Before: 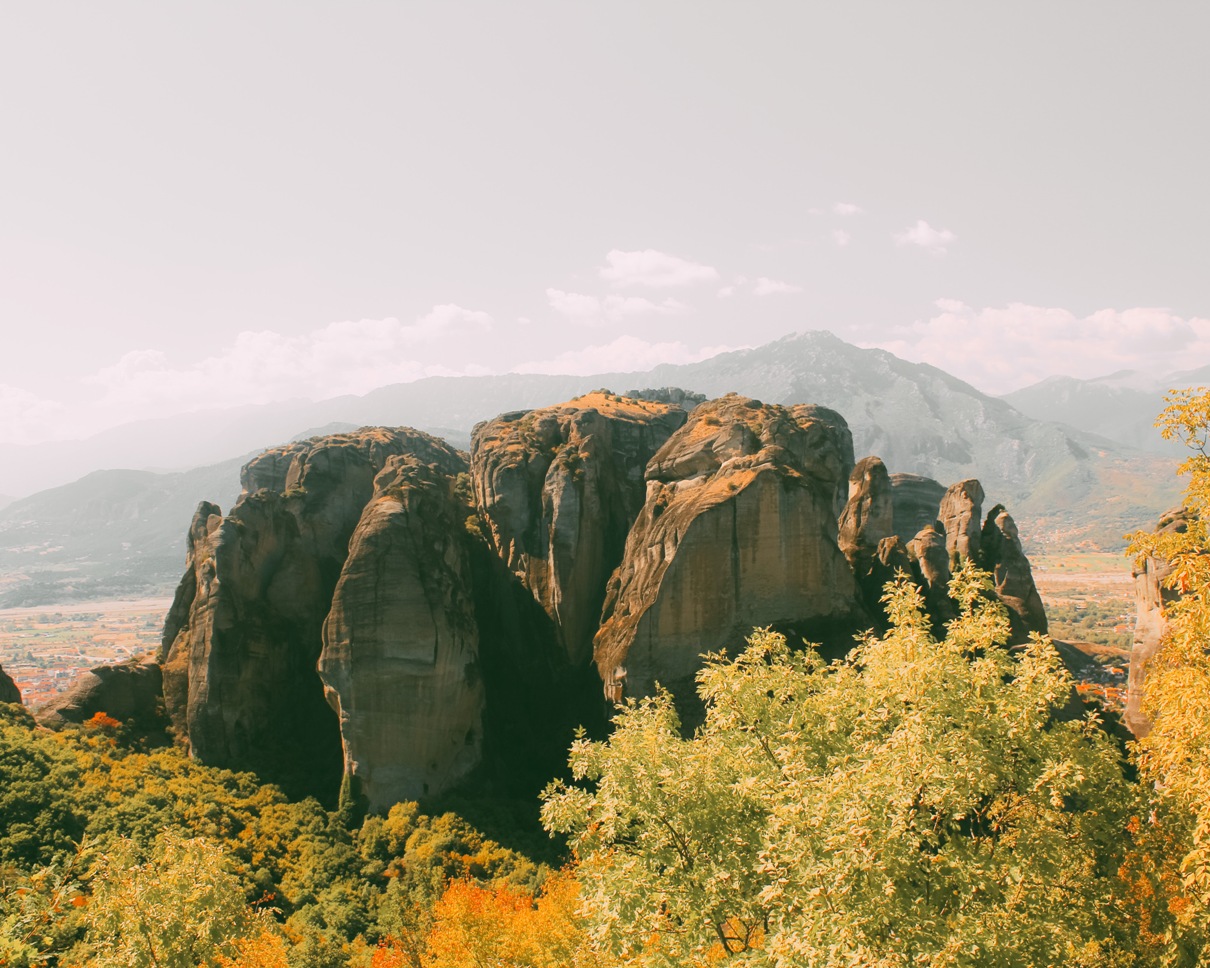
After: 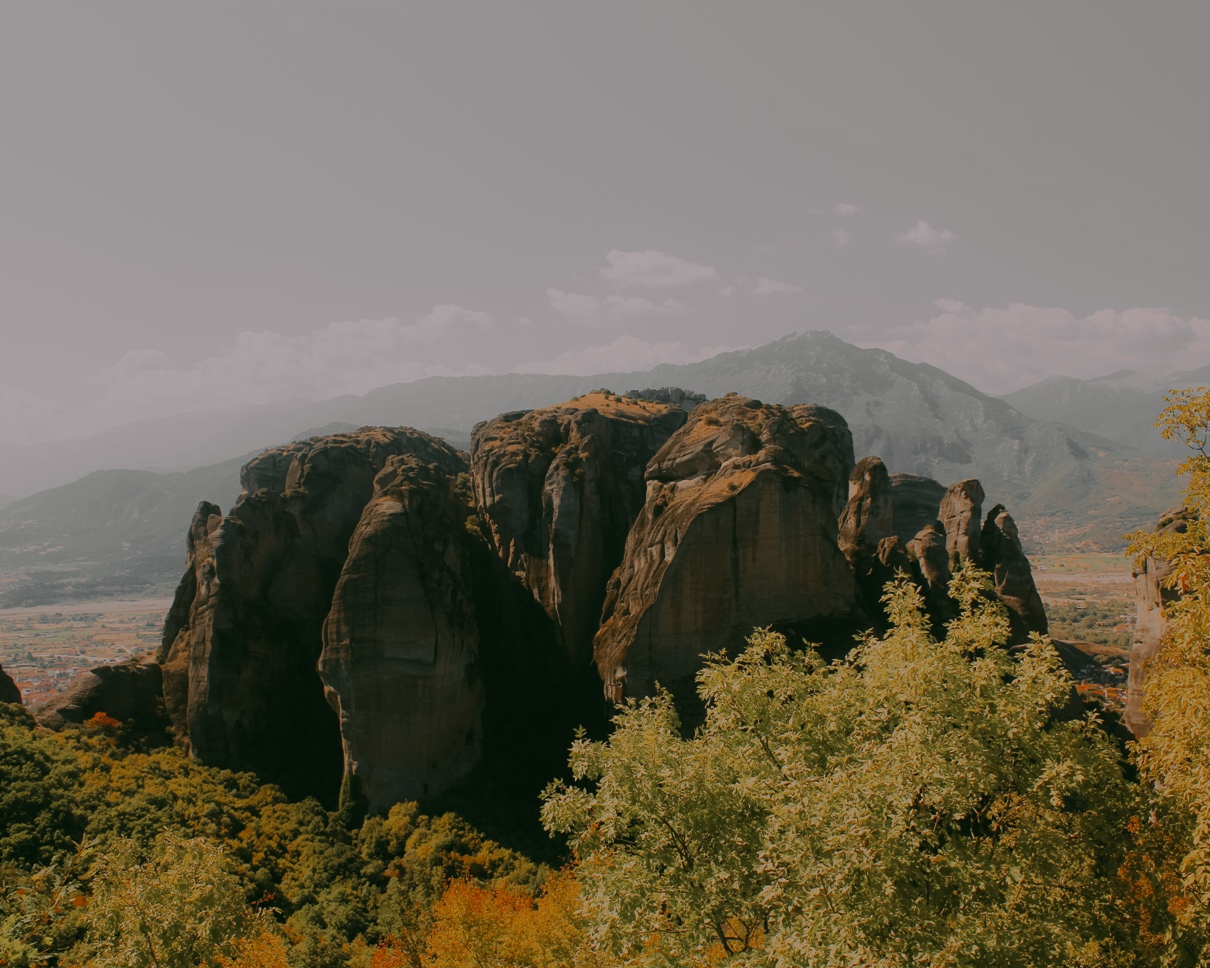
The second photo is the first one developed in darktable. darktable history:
tone equalizer: -8 EV -0.43 EV, -7 EV -0.356 EV, -6 EV -0.33 EV, -5 EV -0.208 EV, -3 EV 0.201 EV, -2 EV 0.341 EV, -1 EV 0.413 EV, +0 EV 0.387 EV, edges refinement/feathering 500, mask exposure compensation -1.57 EV, preserve details no
exposure: exposure -1.507 EV, compensate exposure bias true, compensate highlight preservation false
